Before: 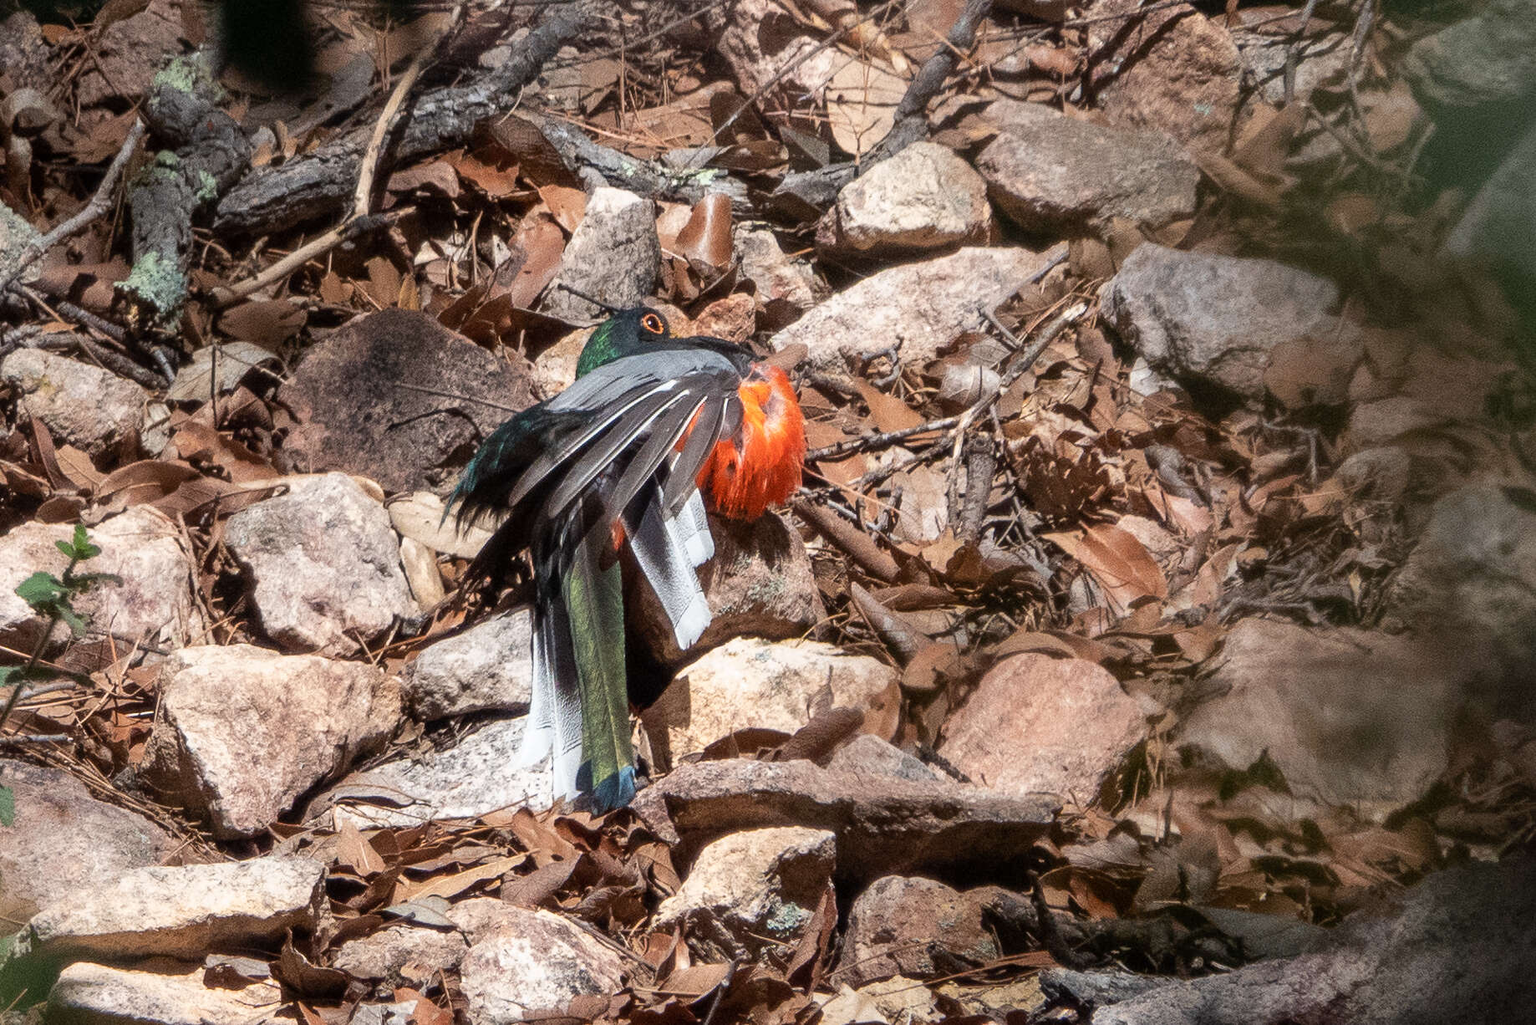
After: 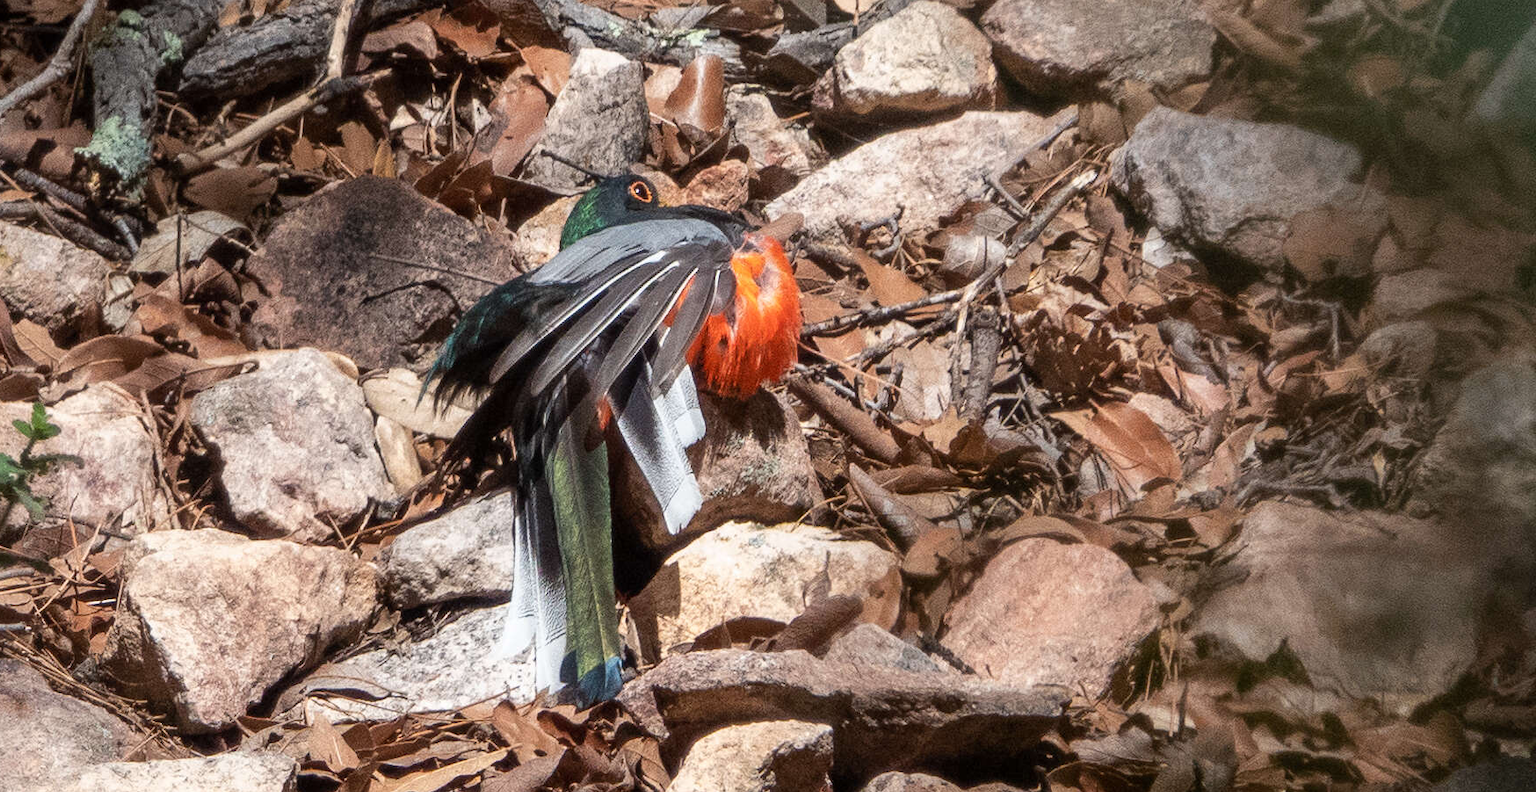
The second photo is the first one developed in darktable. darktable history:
crop and rotate: left 2.934%, top 13.793%, right 1.911%, bottom 12.605%
exposure: compensate exposure bias true, compensate highlight preservation false
